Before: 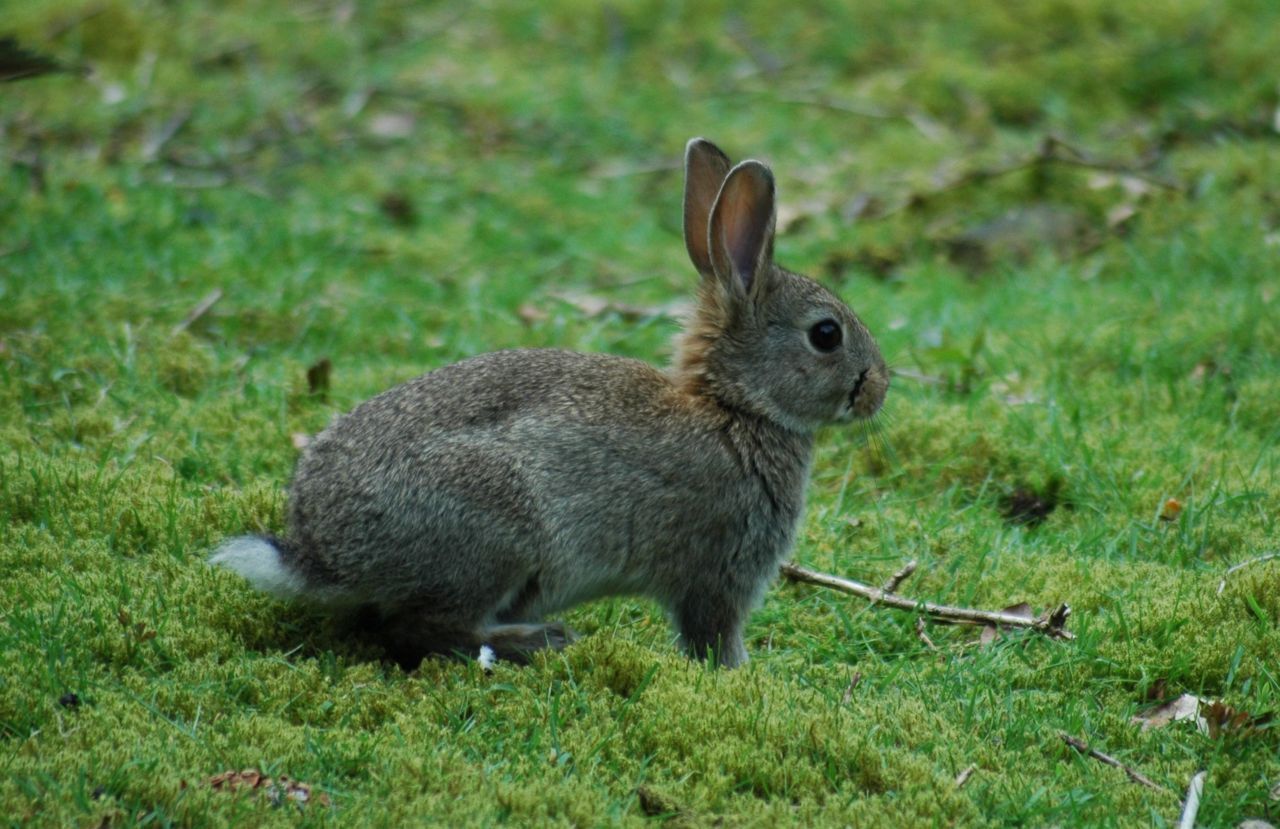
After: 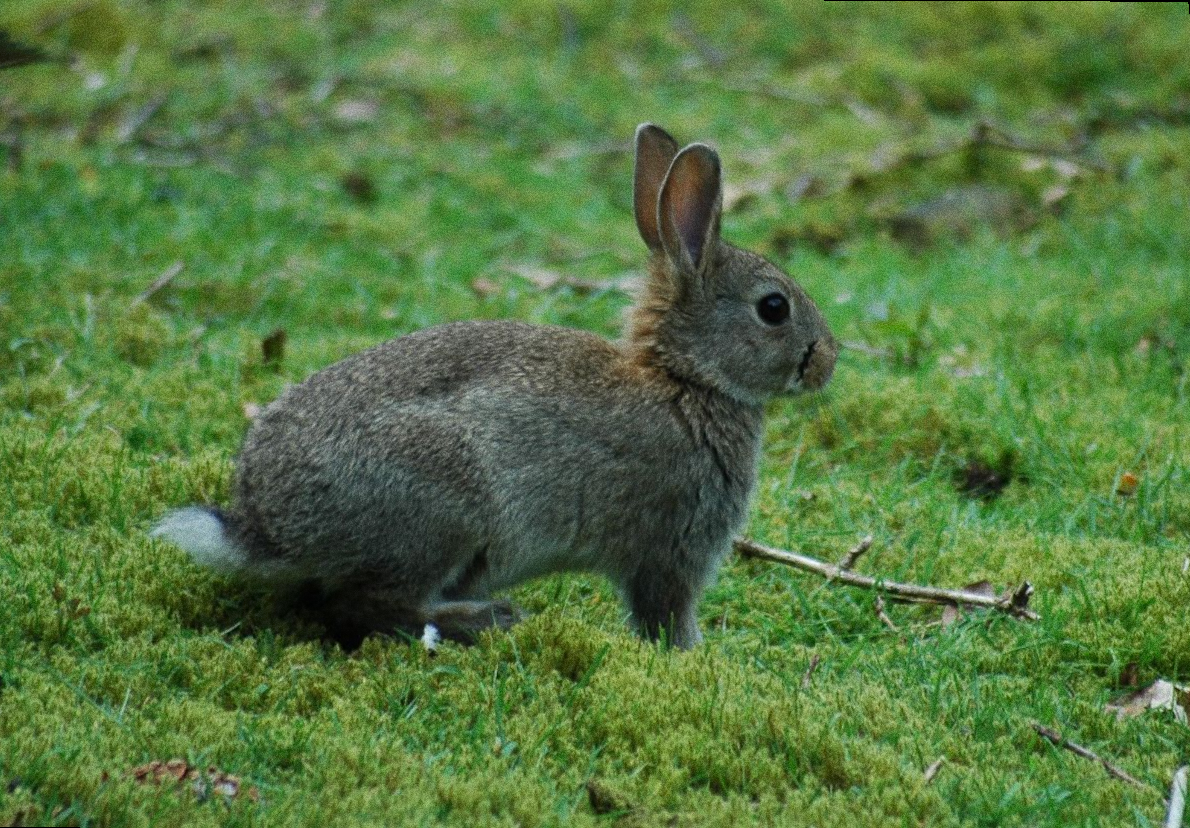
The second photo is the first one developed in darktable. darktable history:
rotate and perspective: rotation 0.215°, lens shift (vertical) -0.139, crop left 0.069, crop right 0.939, crop top 0.002, crop bottom 0.996
grain: coarseness 0.09 ISO, strength 40%
